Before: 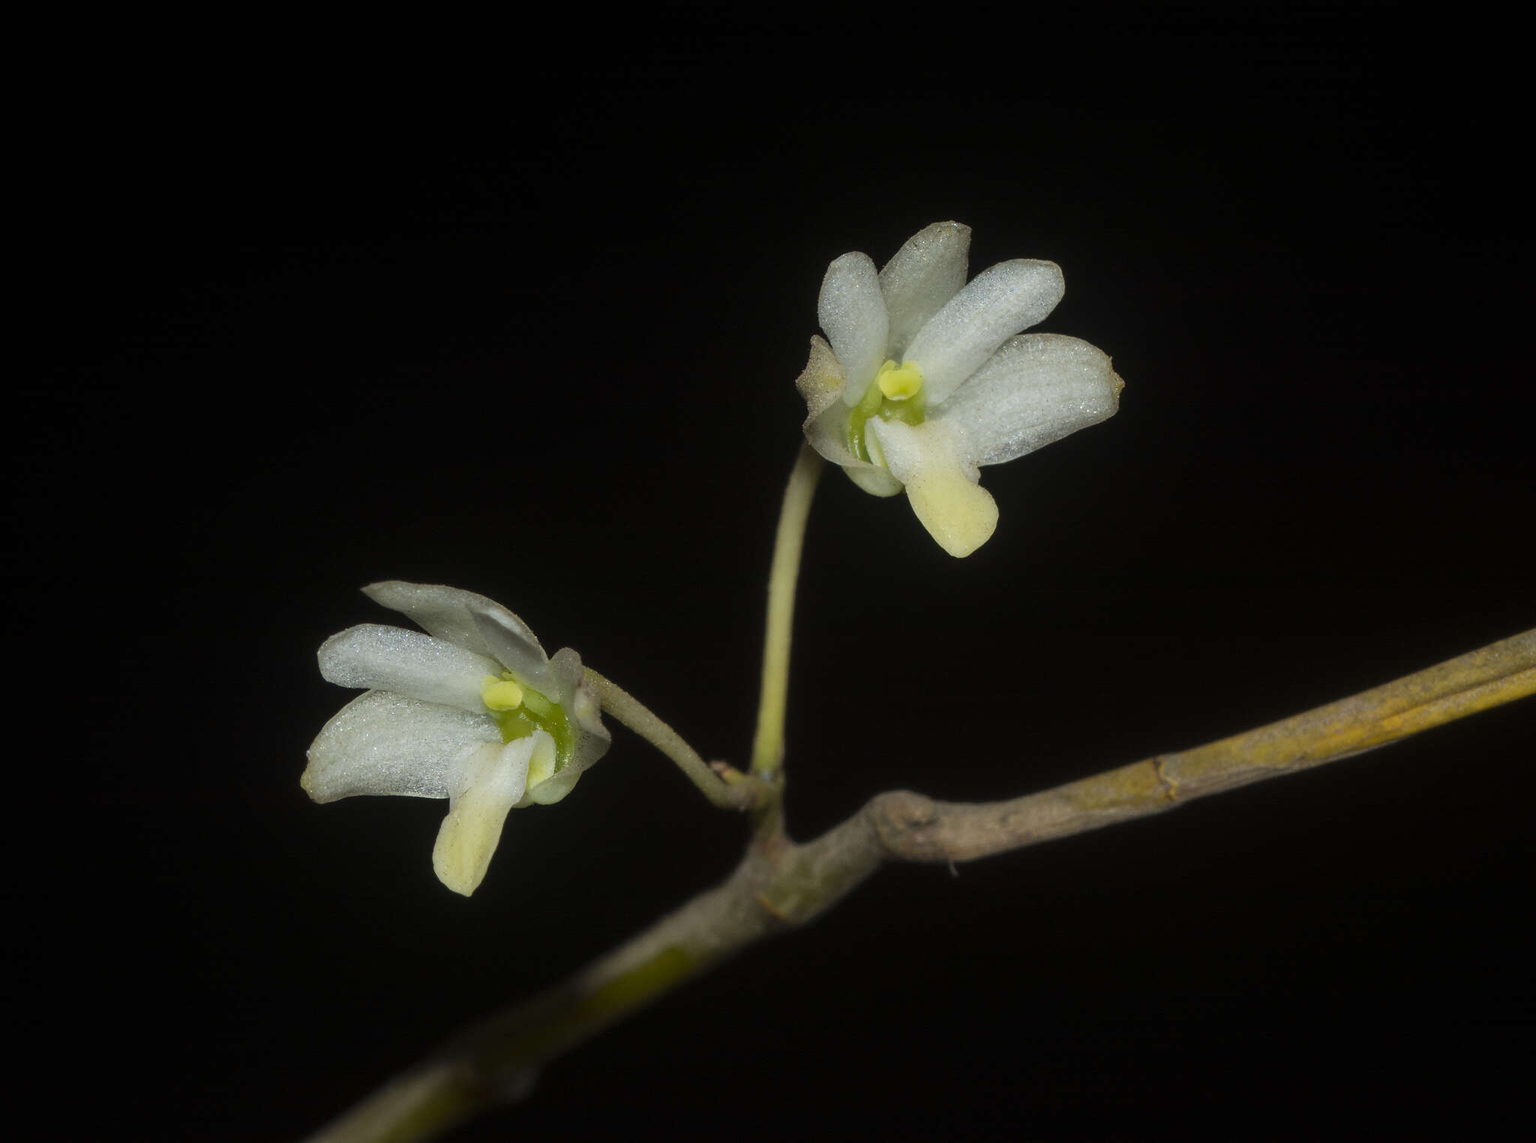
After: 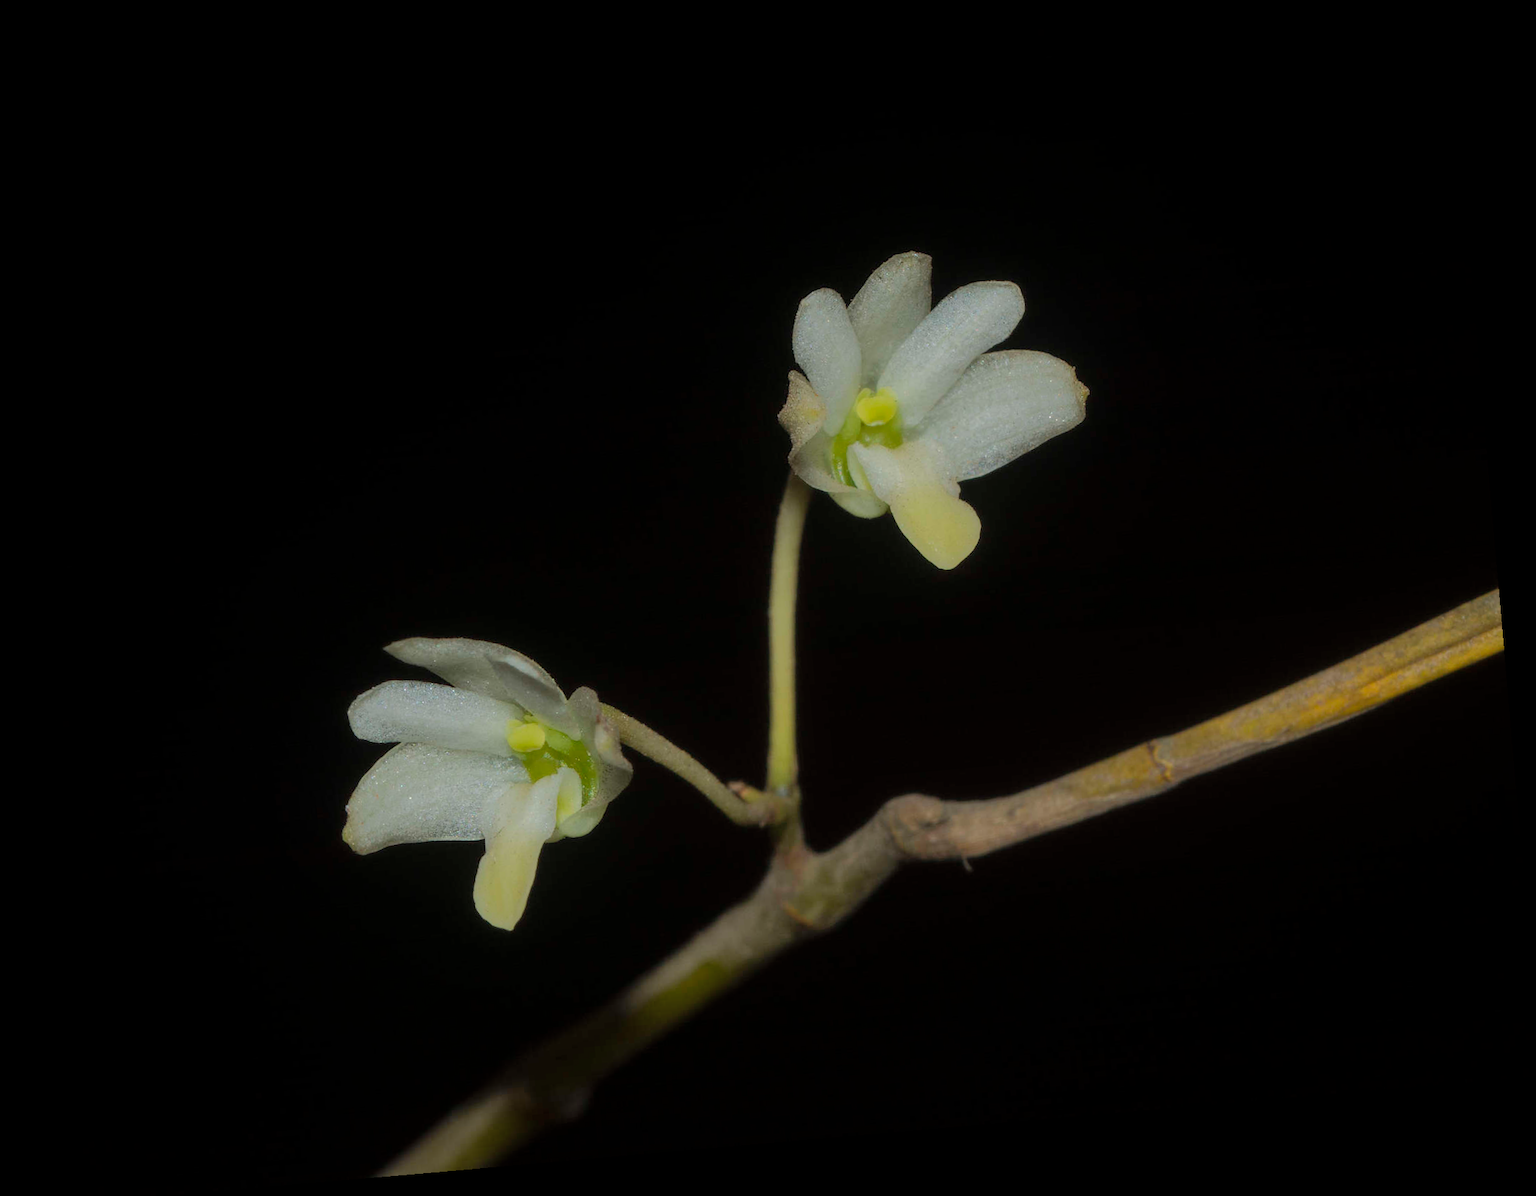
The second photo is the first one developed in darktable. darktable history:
rotate and perspective: rotation -4.98°, automatic cropping off
crop: left 0.434%, top 0.485%, right 0.244%, bottom 0.386%
levels: levels [0, 0.499, 1]
shadows and highlights: shadows 25, highlights -70
